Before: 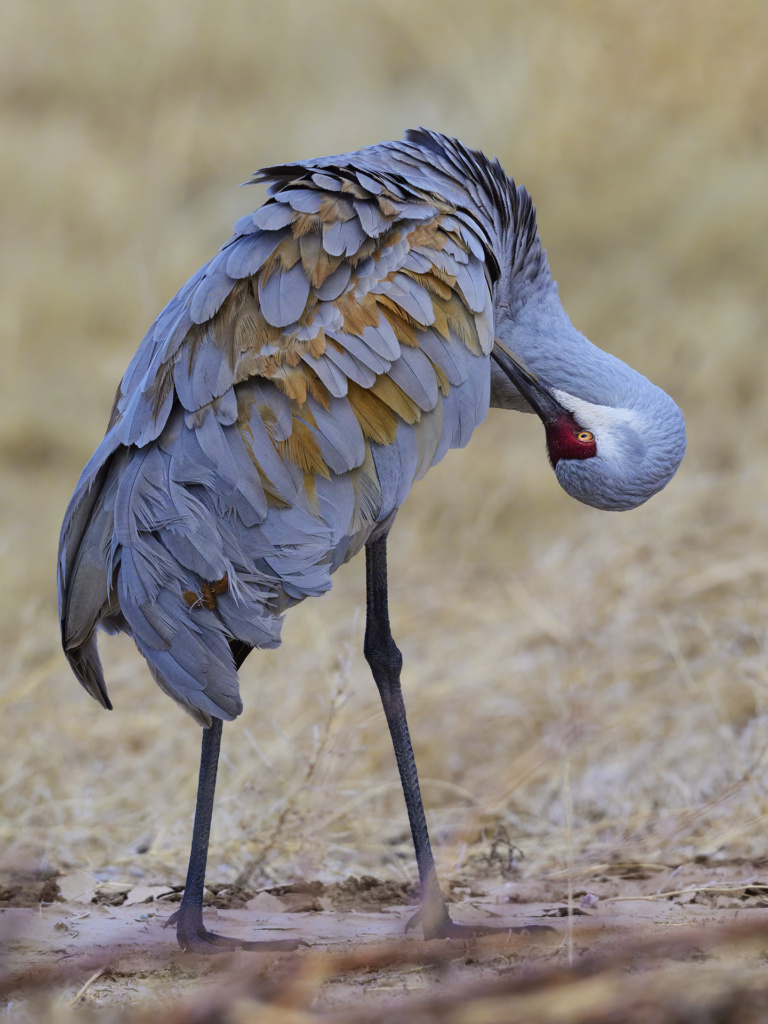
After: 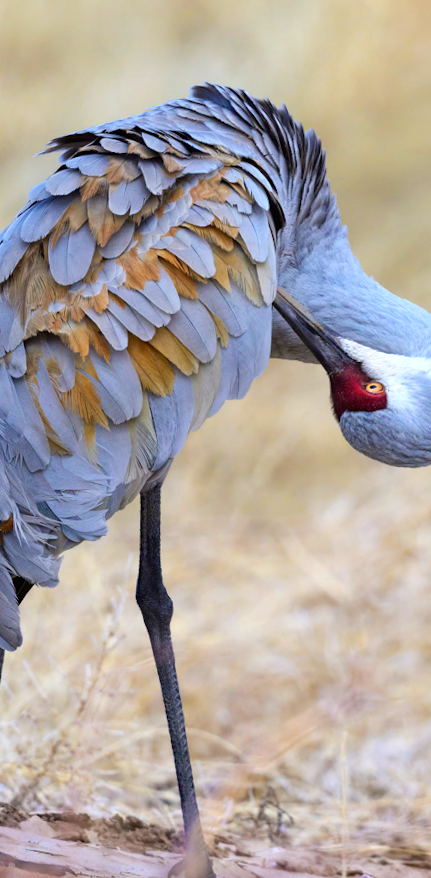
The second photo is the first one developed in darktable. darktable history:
exposure: exposure 0.636 EV, compensate highlight preservation false
crop: left 21.496%, right 22.254%
rotate and perspective: rotation 1.69°, lens shift (vertical) -0.023, lens shift (horizontal) -0.291, crop left 0.025, crop right 0.988, crop top 0.092, crop bottom 0.842
